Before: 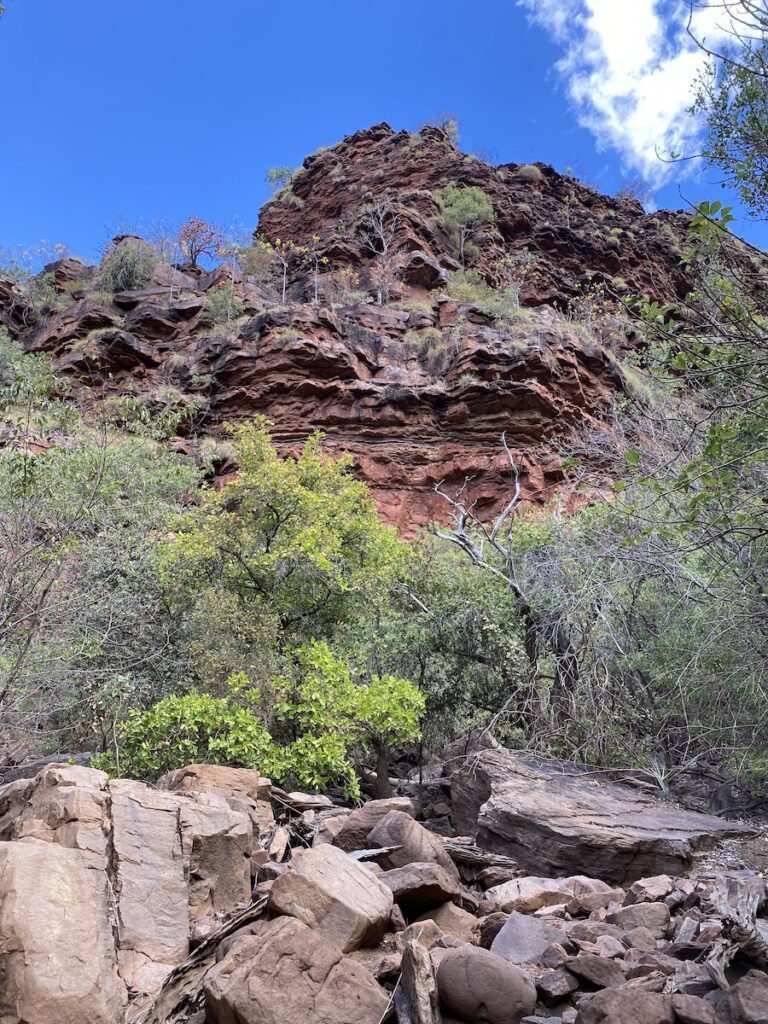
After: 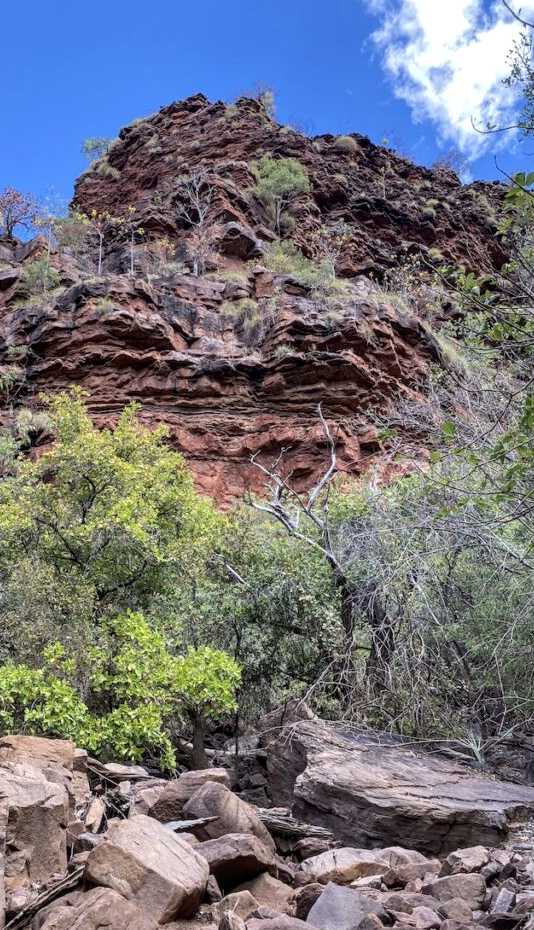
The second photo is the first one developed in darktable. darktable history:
crop and rotate: left 24.034%, top 2.838%, right 6.406%, bottom 6.299%
local contrast: on, module defaults
